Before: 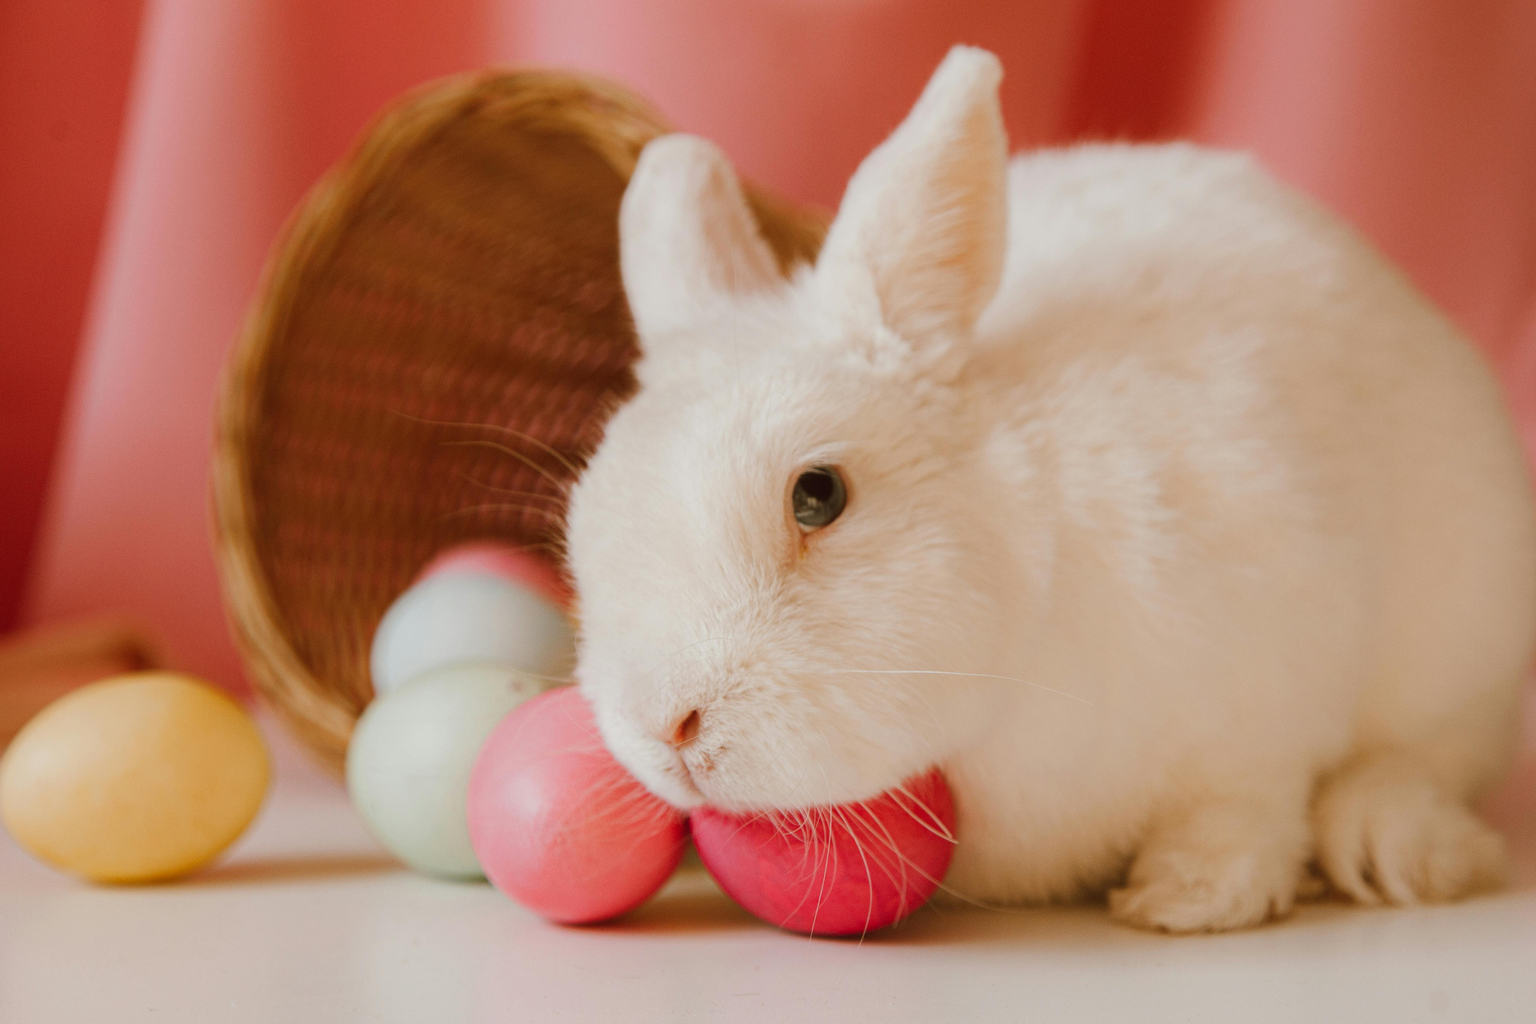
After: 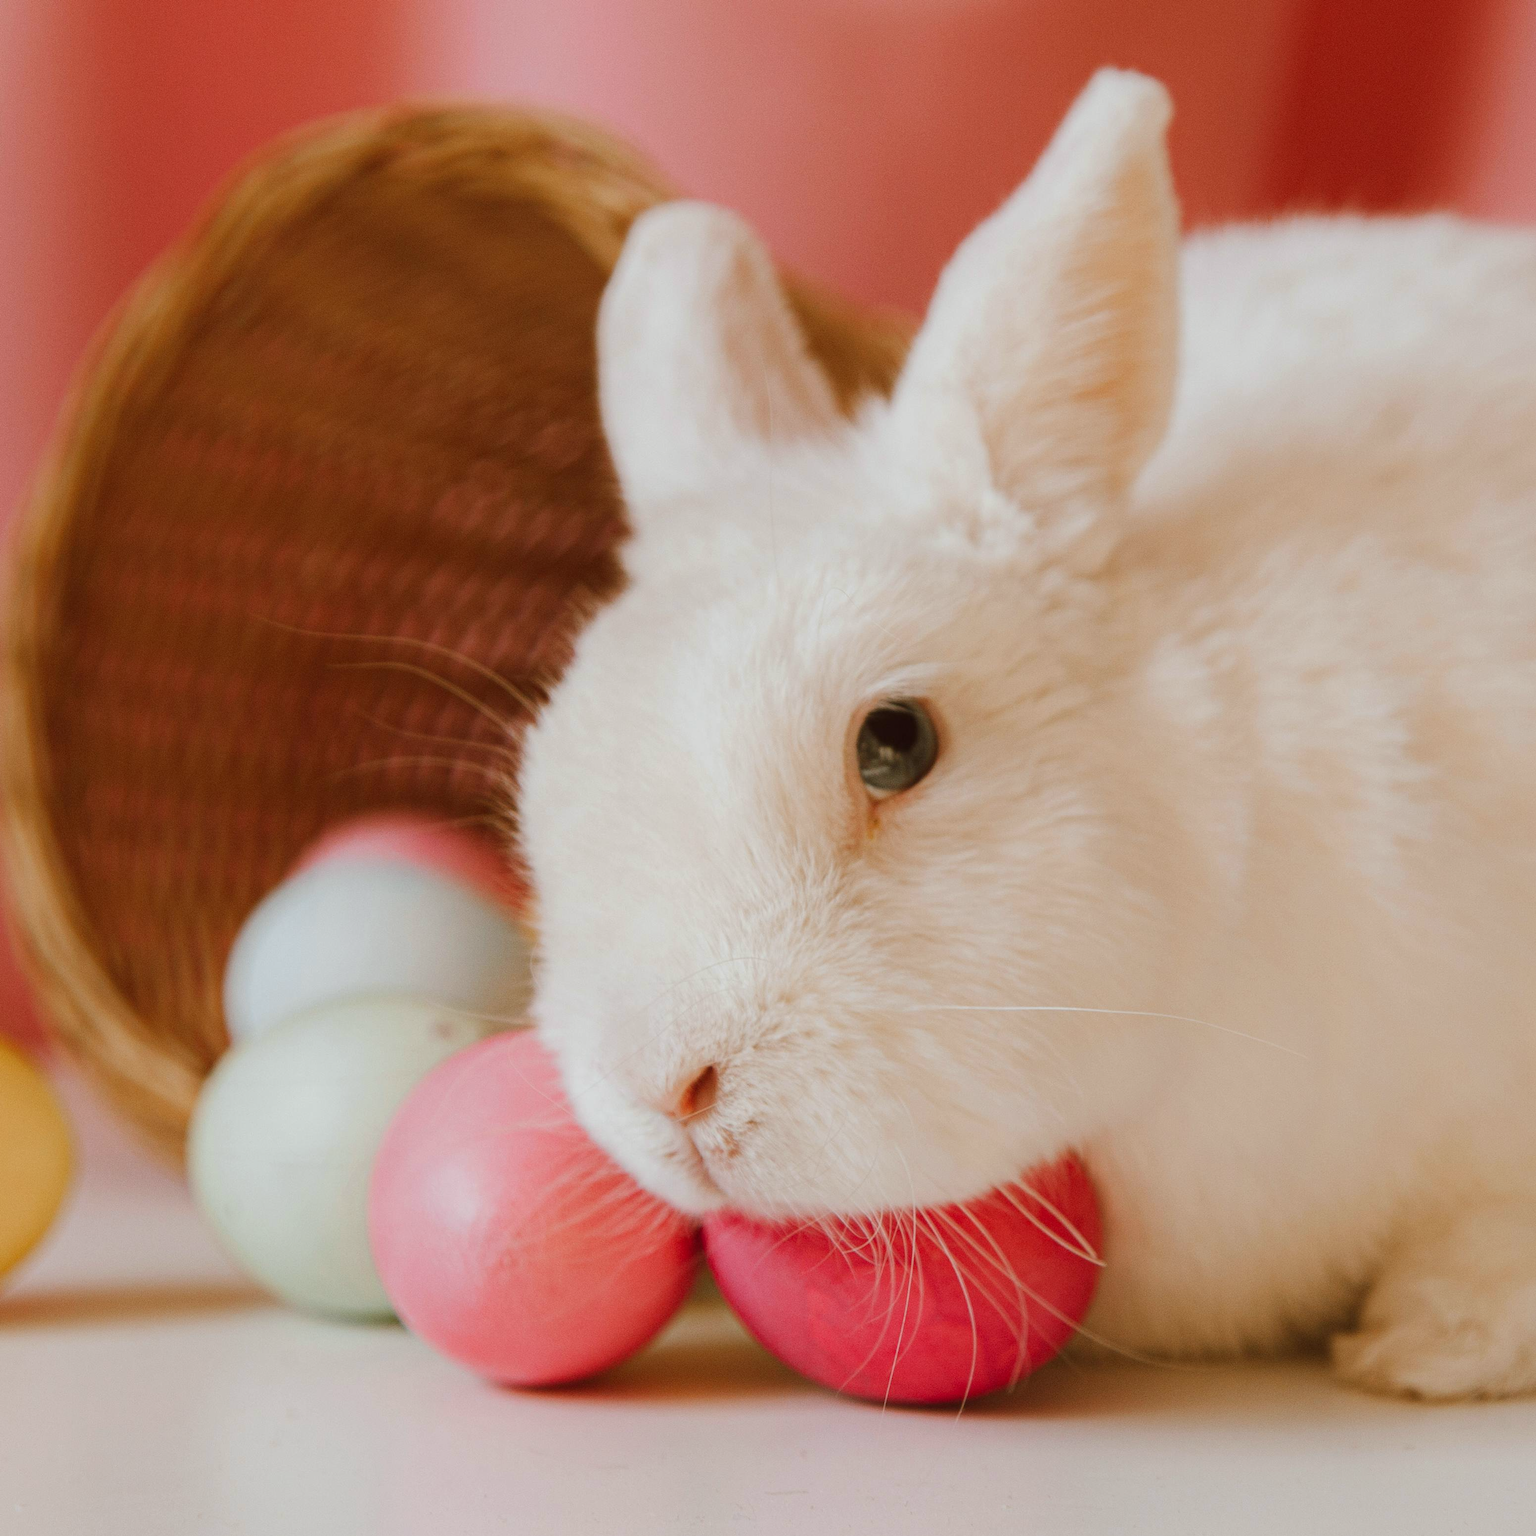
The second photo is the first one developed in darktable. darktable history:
crop and rotate: left 14.436%, right 18.898%
white balance: red 0.982, blue 1.018
